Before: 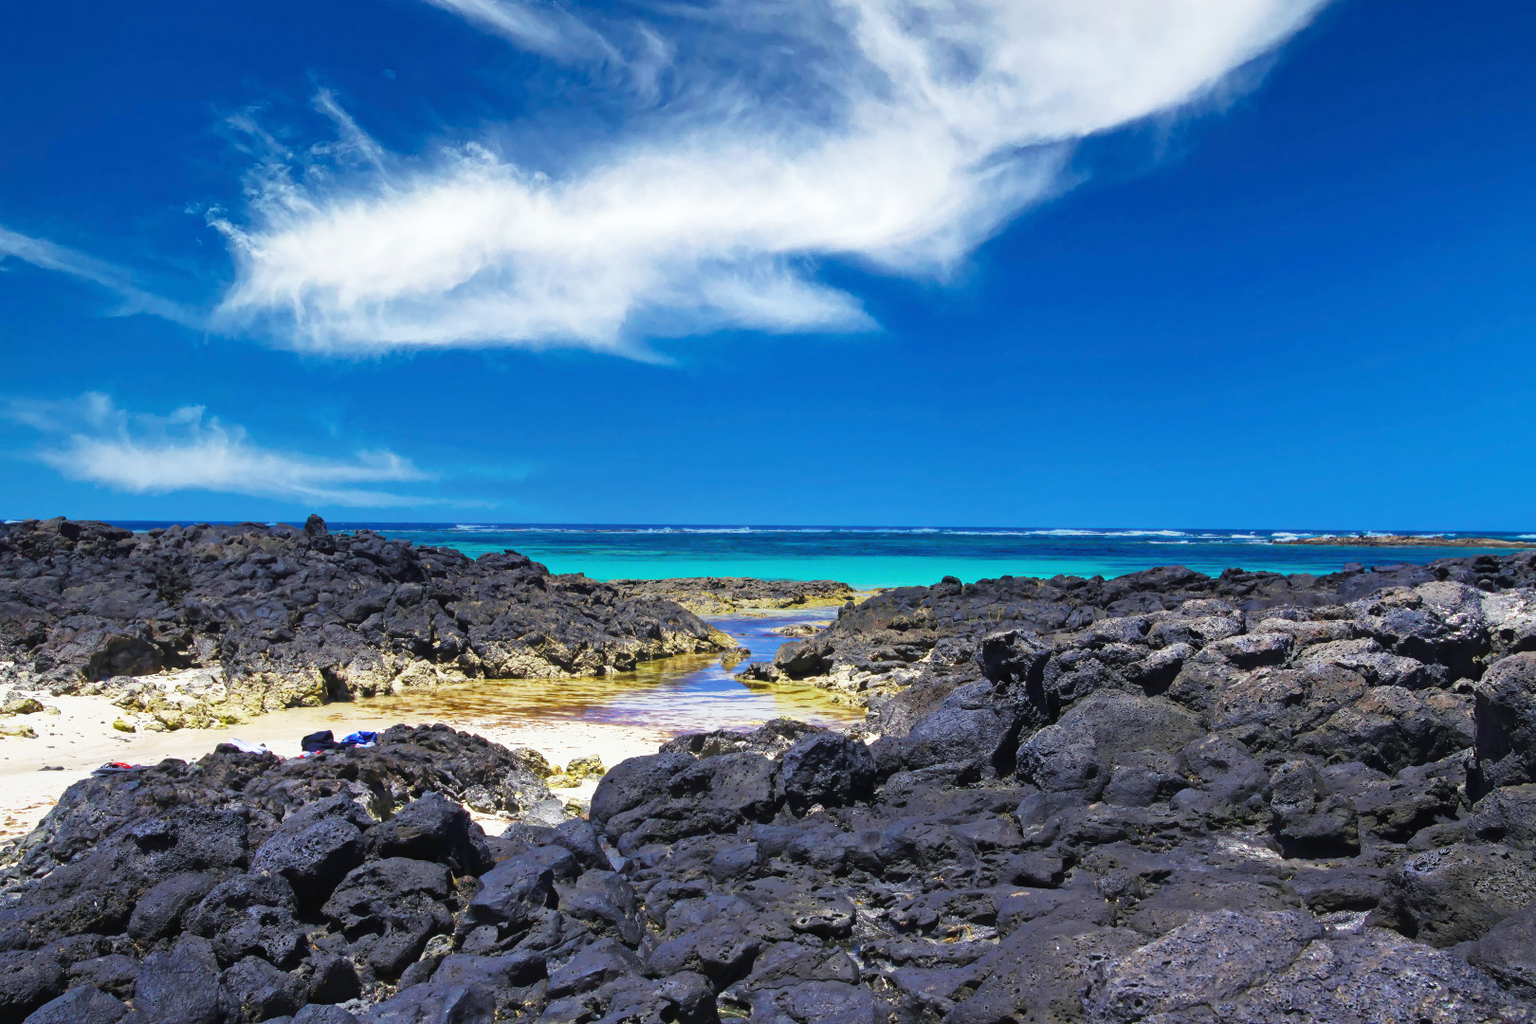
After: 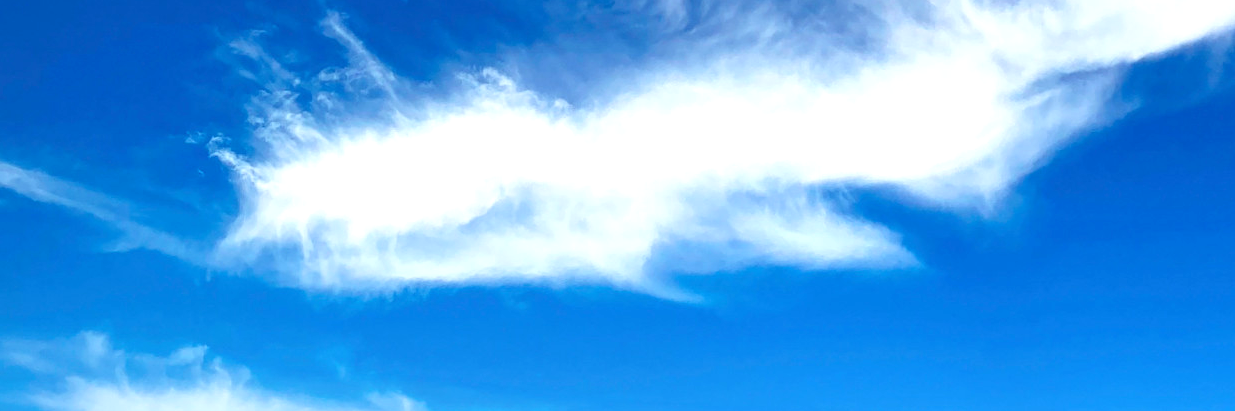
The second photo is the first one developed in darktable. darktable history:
crop: left 0.579%, top 7.627%, right 23.167%, bottom 54.275%
exposure: black level correction 0.001, exposure 0.5 EV, compensate exposure bias true, compensate highlight preservation false
